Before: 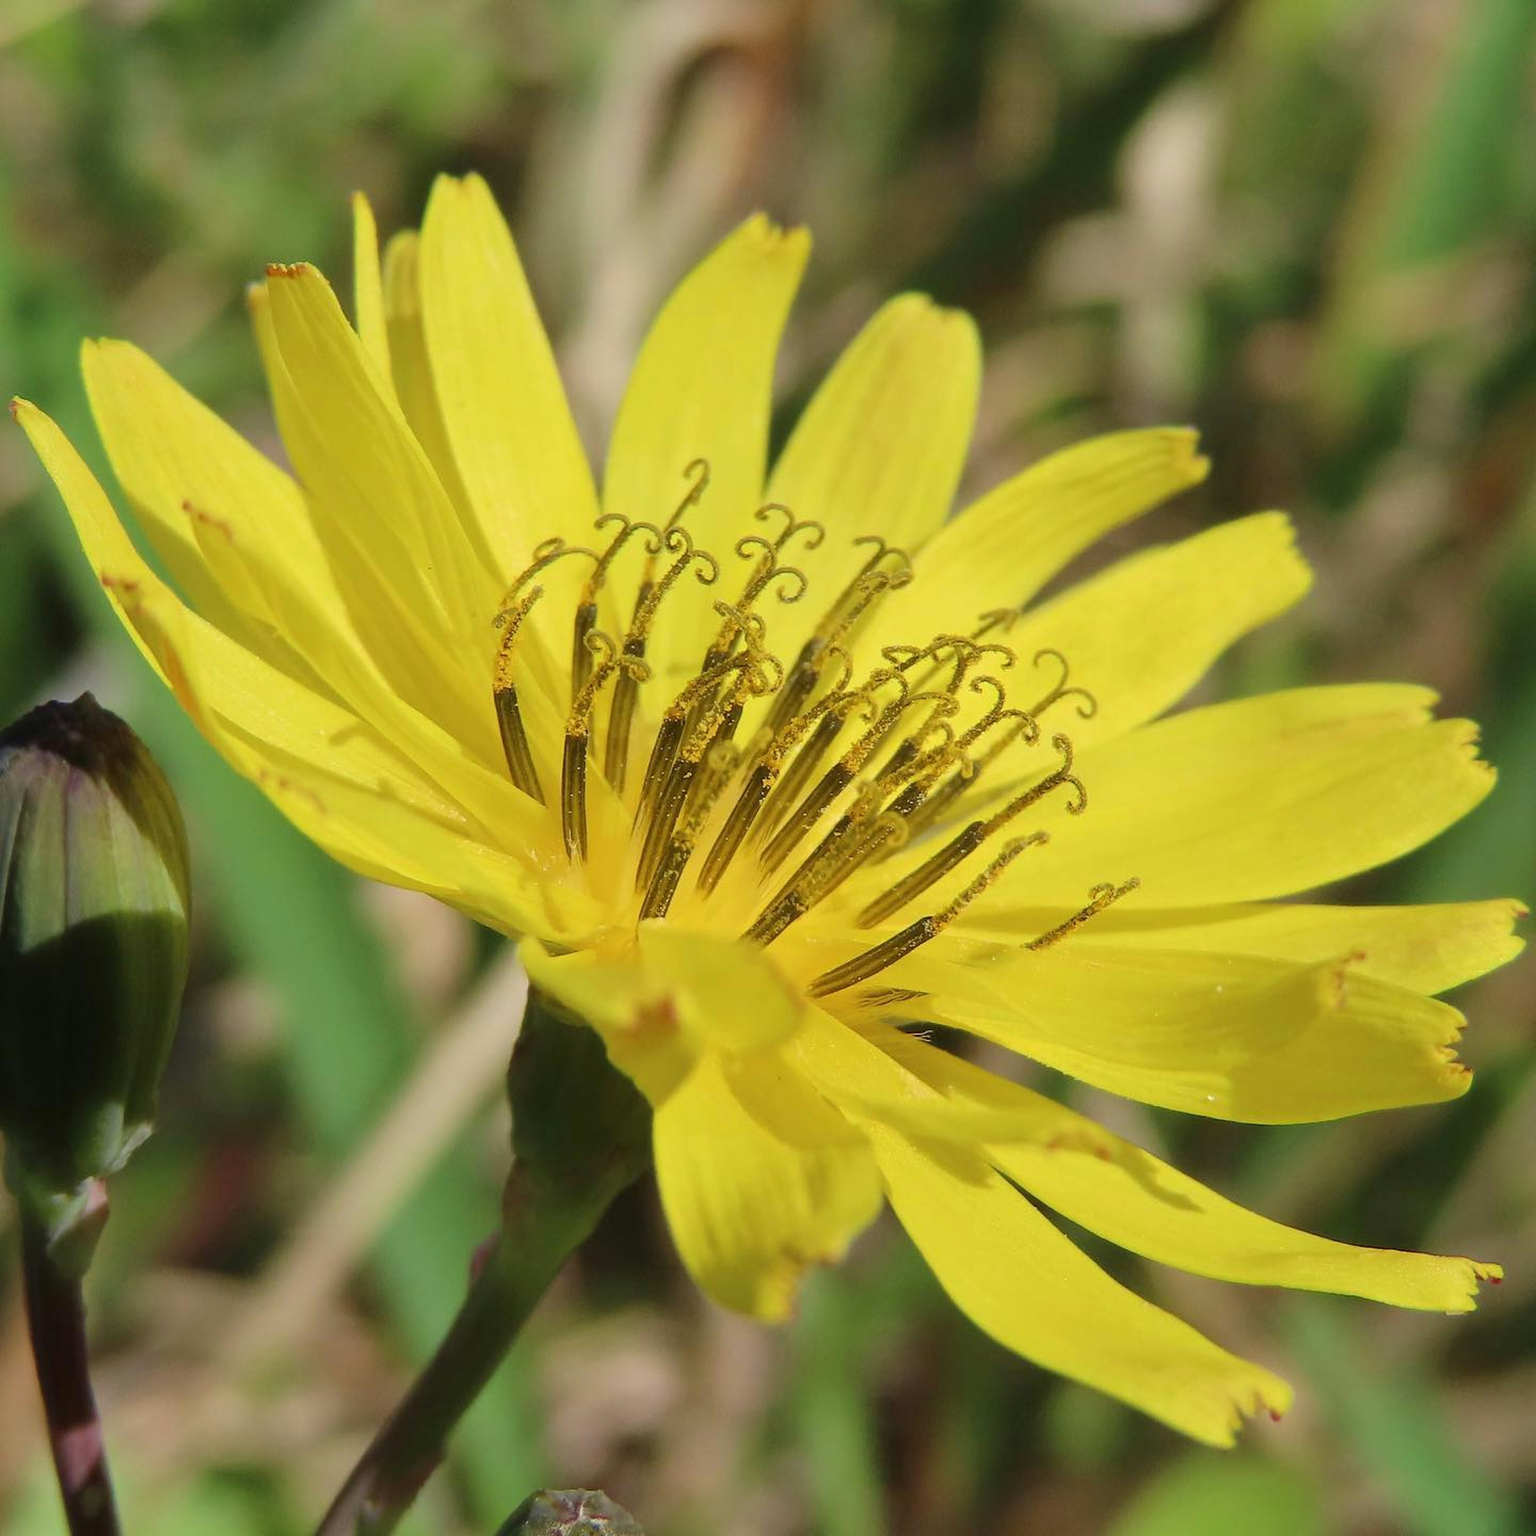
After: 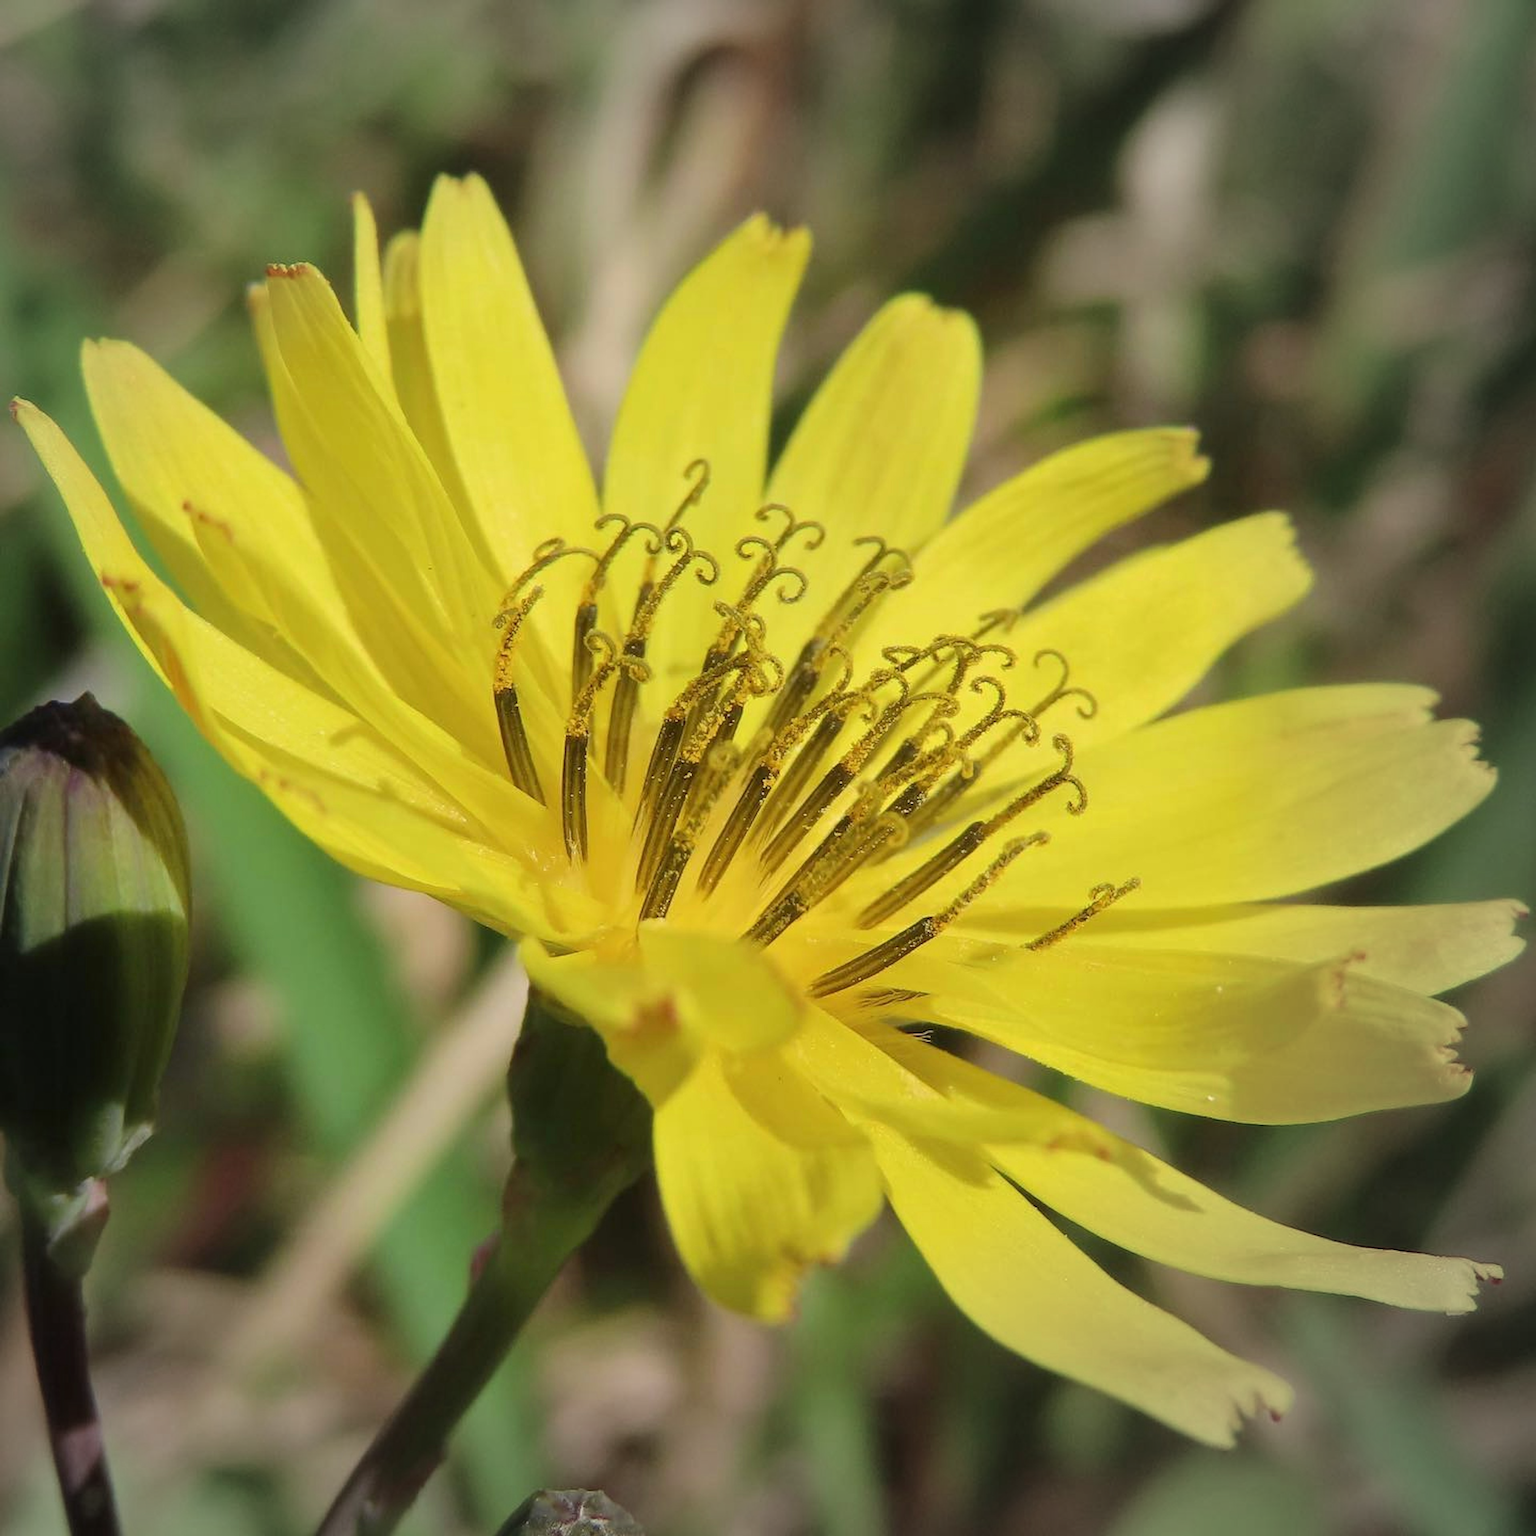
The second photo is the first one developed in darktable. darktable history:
vignetting: fall-off start 75.08%, brightness -0.287, center (-0.149, 0.014), width/height ratio 1.088
